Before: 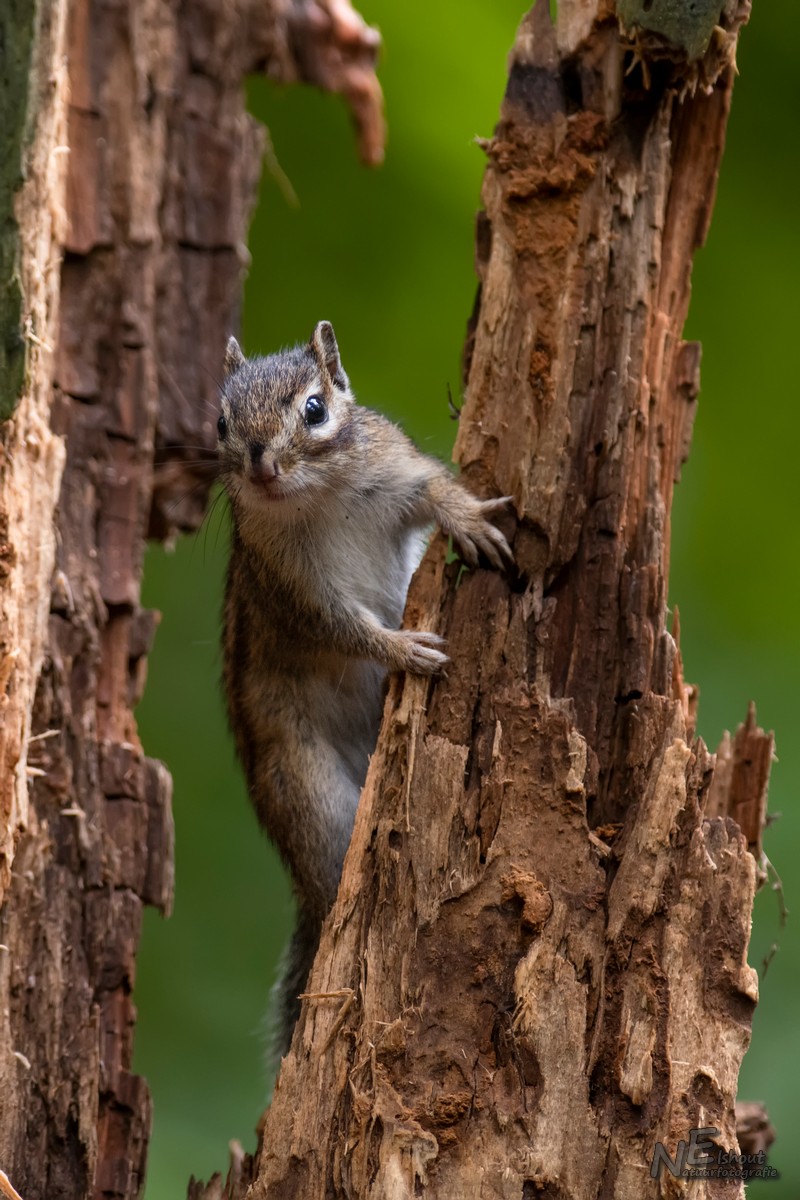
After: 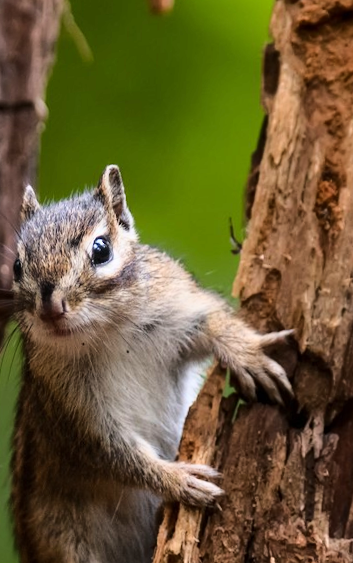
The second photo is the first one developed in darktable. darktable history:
base curve: curves: ch0 [(0, 0) (0.028, 0.03) (0.121, 0.232) (0.46, 0.748) (0.859, 0.968) (1, 1)]
exposure: compensate highlight preservation false
crop: left 20.248%, top 10.86%, right 35.675%, bottom 34.321%
rotate and perspective: rotation 1.69°, lens shift (vertical) -0.023, lens shift (horizontal) -0.291, crop left 0.025, crop right 0.988, crop top 0.092, crop bottom 0.842
